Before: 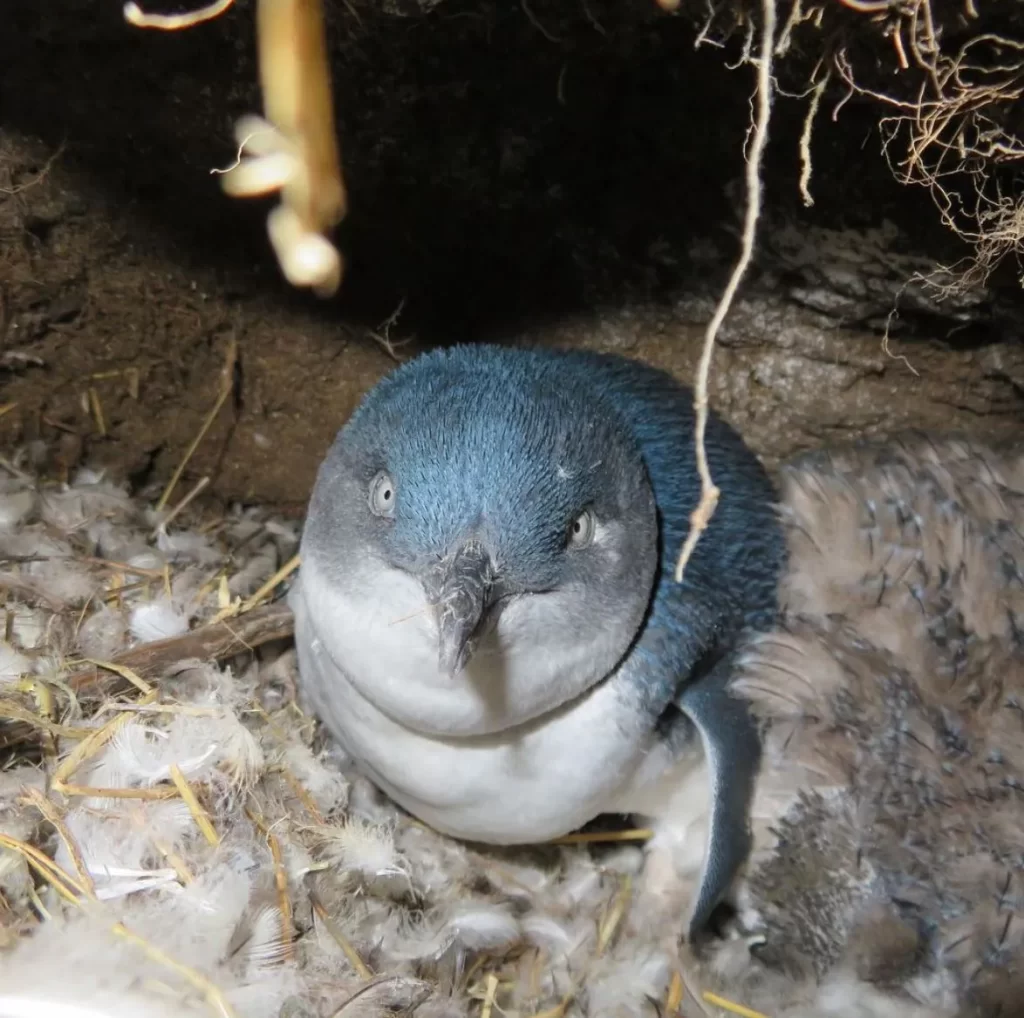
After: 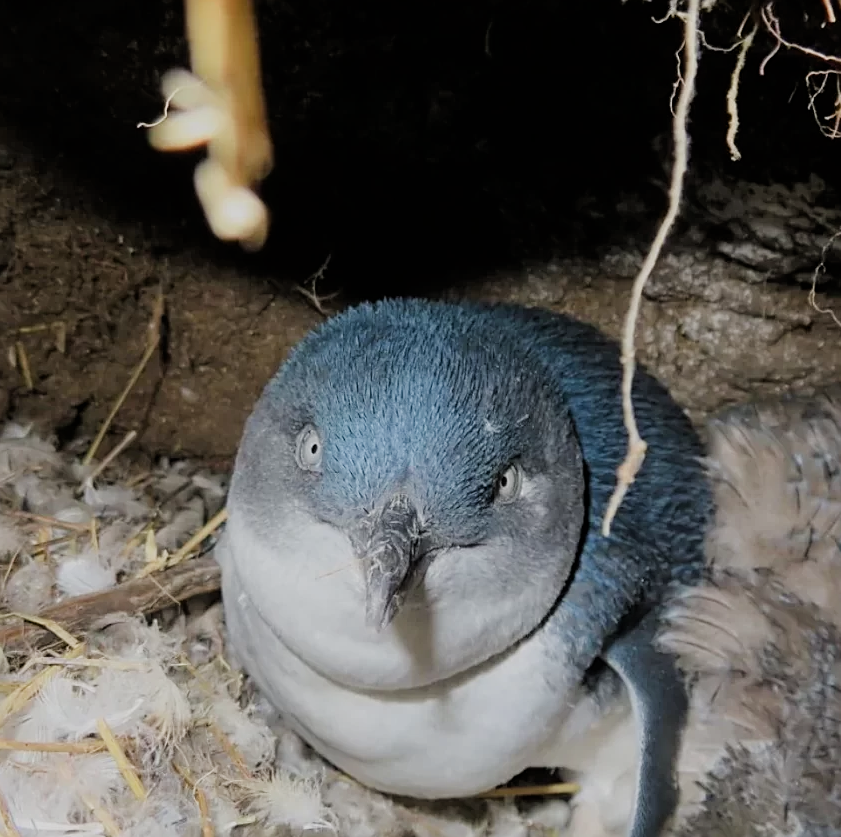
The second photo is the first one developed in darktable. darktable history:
crop and rotate: left 7.196%, top 4.574%, right 10.605%, bottom 13.178%
sharpen: on, module defaults
filmic rgb: black relative exposure -7.65 EV, white relative exposure 4.56 EV, hardness 3.61
